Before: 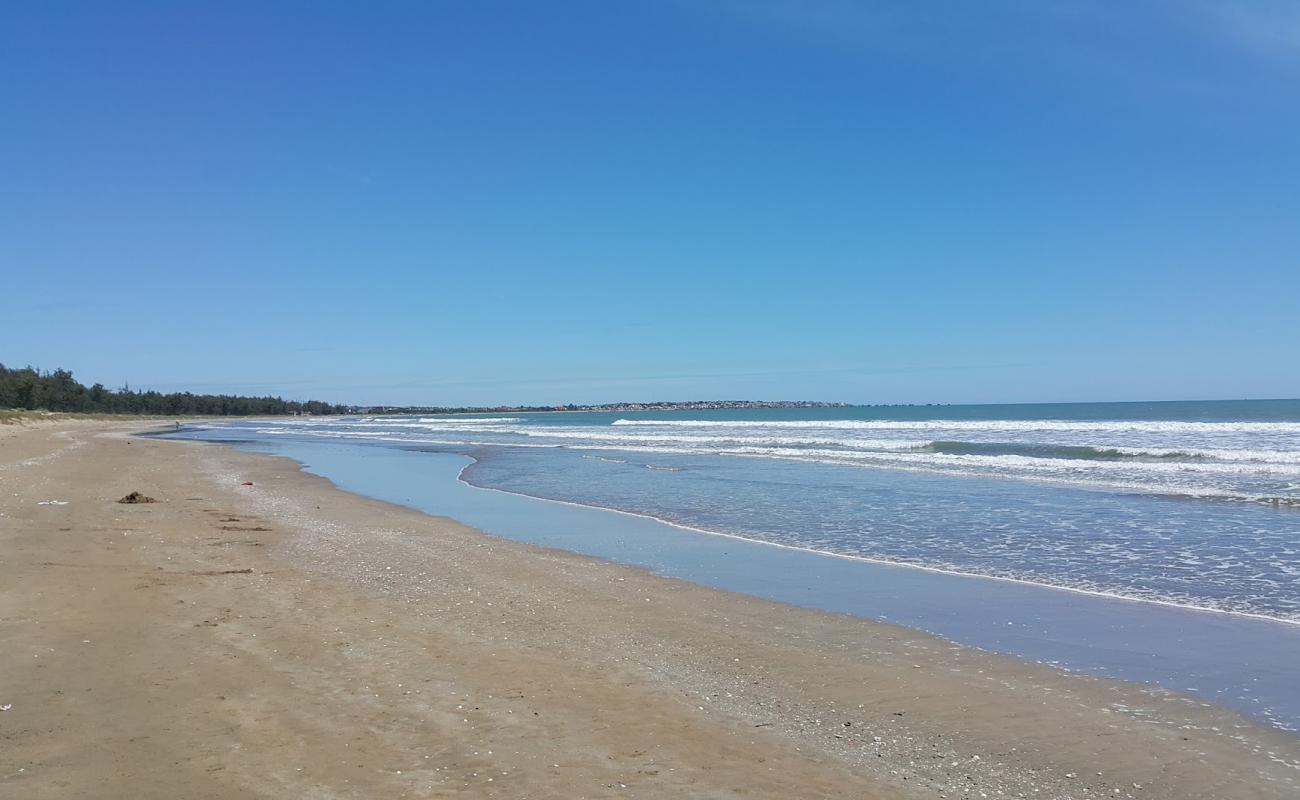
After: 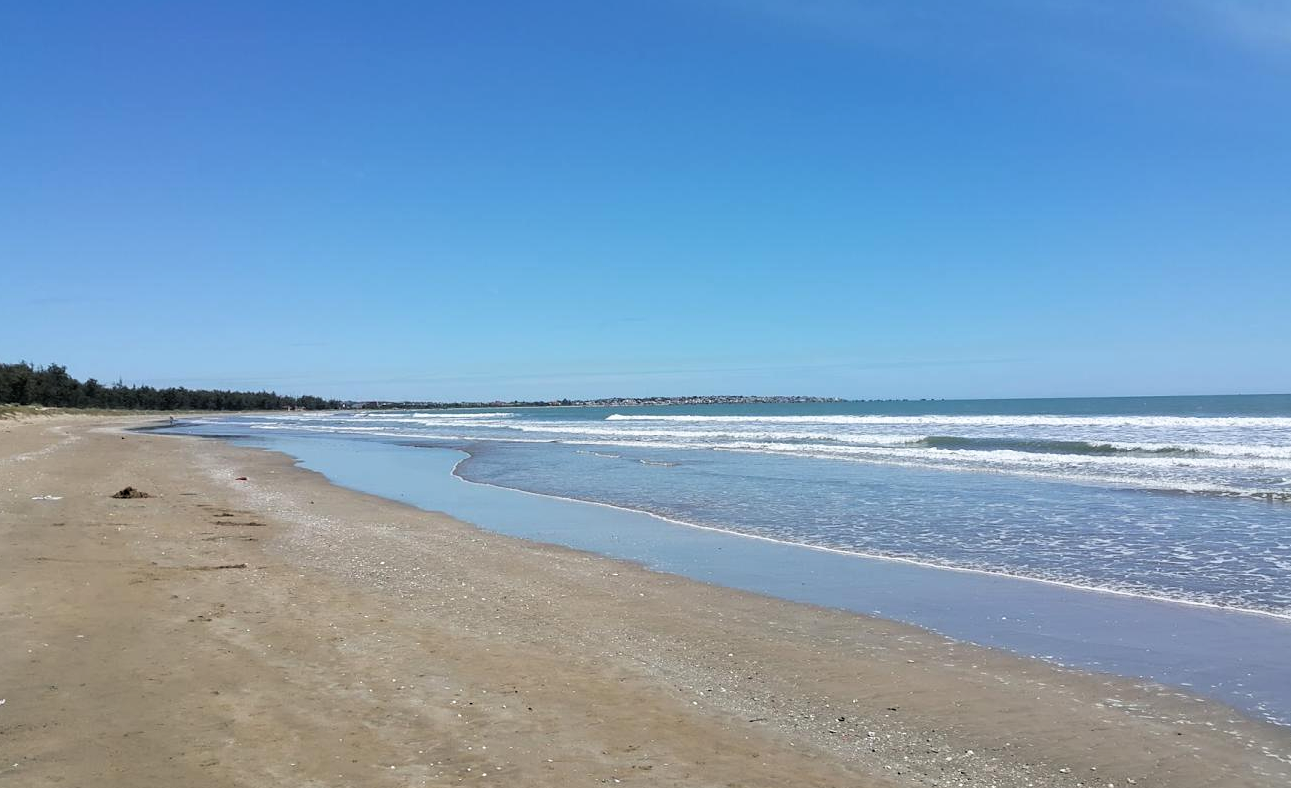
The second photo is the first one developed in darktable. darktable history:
filmic rgb: black relative exposure -8.67 EV, white relative exposure 2.71 EV, target black luminance 0%, hardness 6.26, latitude 77.09%, contrast 1.329, shadows ↔ highlights balance -0.314%, add noise in highlights 0.001, color science v3 (2019), use custom middle-gray values true, contrast in highlights soft
exposure: exposure -0.048 EV, compensate highlight preservation false
crop: left 0.463%, top 0.72%, right 0.181%, bottom 0.766%
